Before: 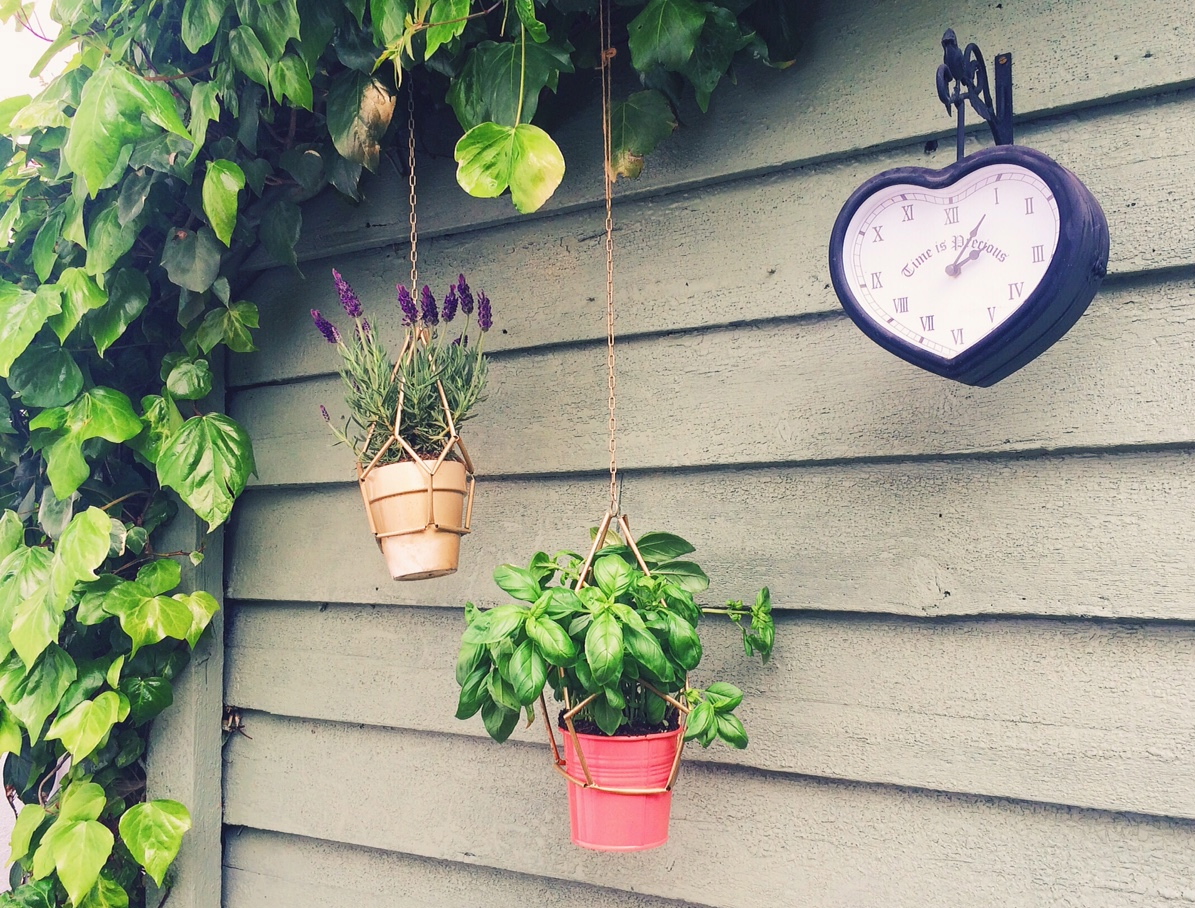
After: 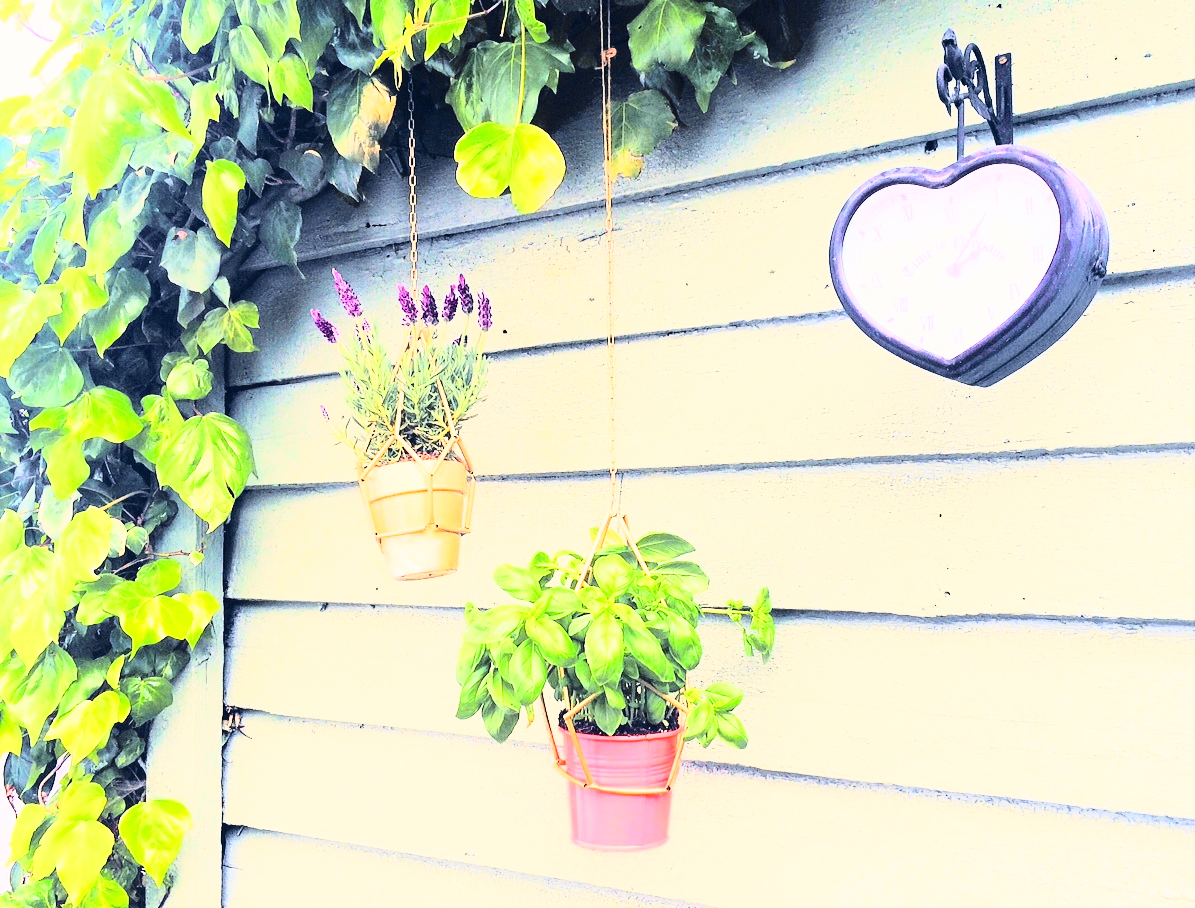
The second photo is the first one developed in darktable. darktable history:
exposure: black level correction 0, exposure 1.1 EV, compensate exposure bias true, compensate highlight preservation false
tone curve: curves: ch0 [(0, 0.01) (0.097, 0.07) (0.204, 0.173) (0.447, 0.517) (0.539, 0.624) (0.733, 0.791) (0.879, 0.898) (1, 0.98)]; ch1 [(0, 0) (0.393, 0.415) (0.447, 0.448) (0.485, 0.494) (0.523, 0.509) (0.545, 0.544) (0.574, 0.578) (0.648, 0.674) (1, 1)]; ch2 [(0, 0) (0.369, 0.388) (0.449, 0.431) (0.499, 0.5) (0.521, 0.517) (0.53, 0.54) (0.564, 0.569) (0.674, 0.735) (1, 1)], color space Lab, independent channels, preserve colors none
rgb curve: curves: ch0 [(0, 0) (0.21, 0.15) (0.24, 0.21) (0.5, 0.75) (0.75, 0.96) (0.89, 0.99) (1, 1)]; ch1 [(0, 0.02) (0.21, 0.13) (0.25, 0.2) (0.5, 0.67) (0.75, 0.9) (0.89, 0.97) (1, 1)]; ch2 [(0, 0.02) (0.21, 0.13) (0.25, 0.2) (0.5, 0.67) (0.75, 0.9) (0.89, 0.97) (1, 1)], compensate middle gray true
